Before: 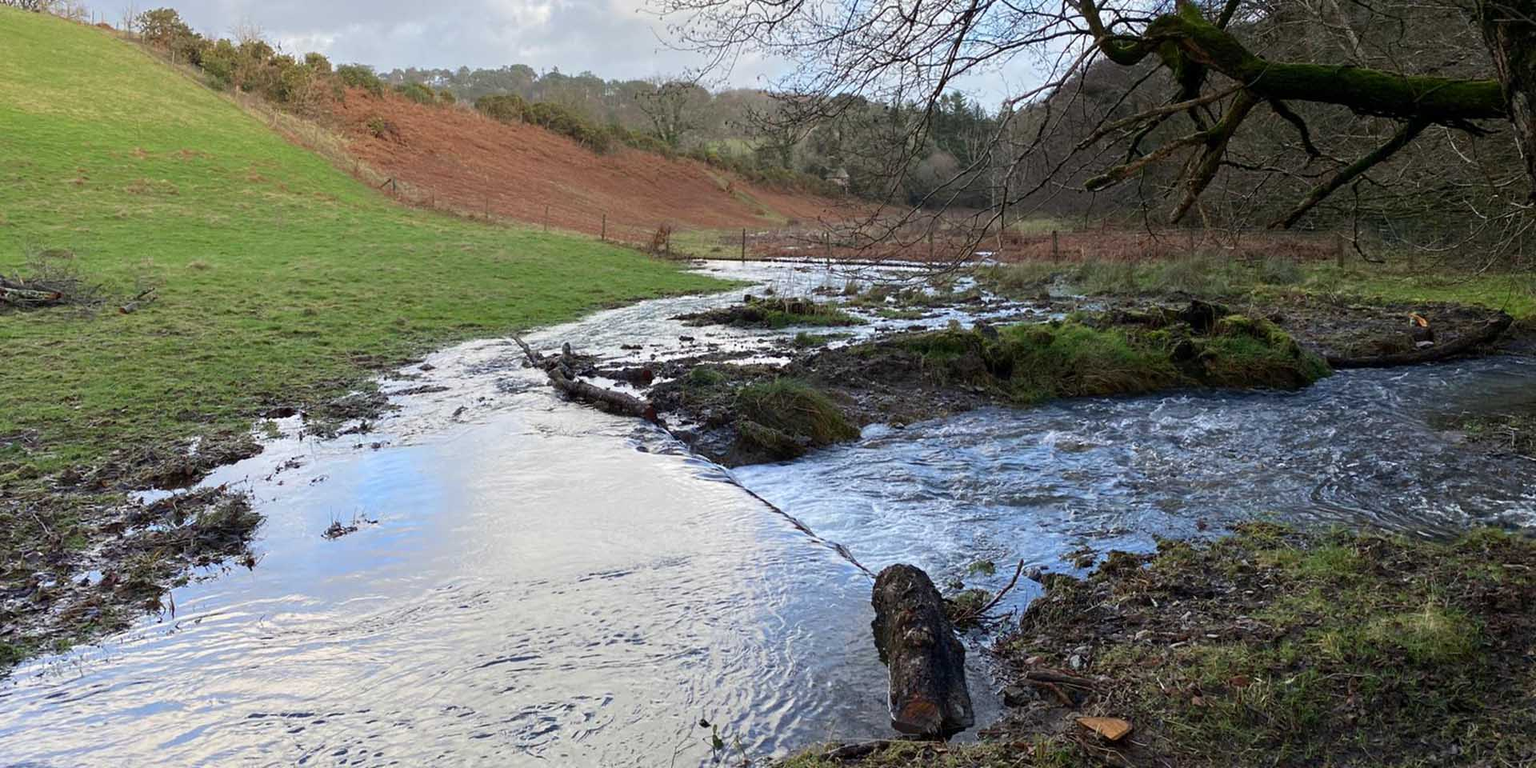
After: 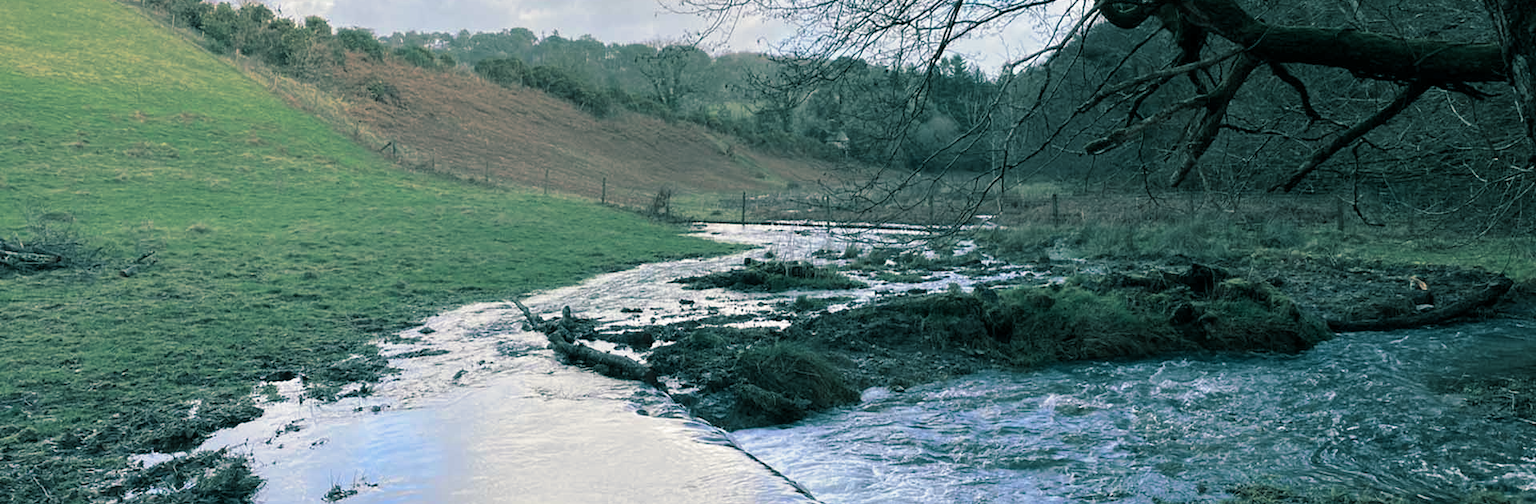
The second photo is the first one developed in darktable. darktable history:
contrast brightness saturation: saturation -0.05
crop and rotate: top 4.848%, bottom 29.503%
split-toning: shadows › hue 186.43°, highlights › hue 49.29°, compress 30.29%
